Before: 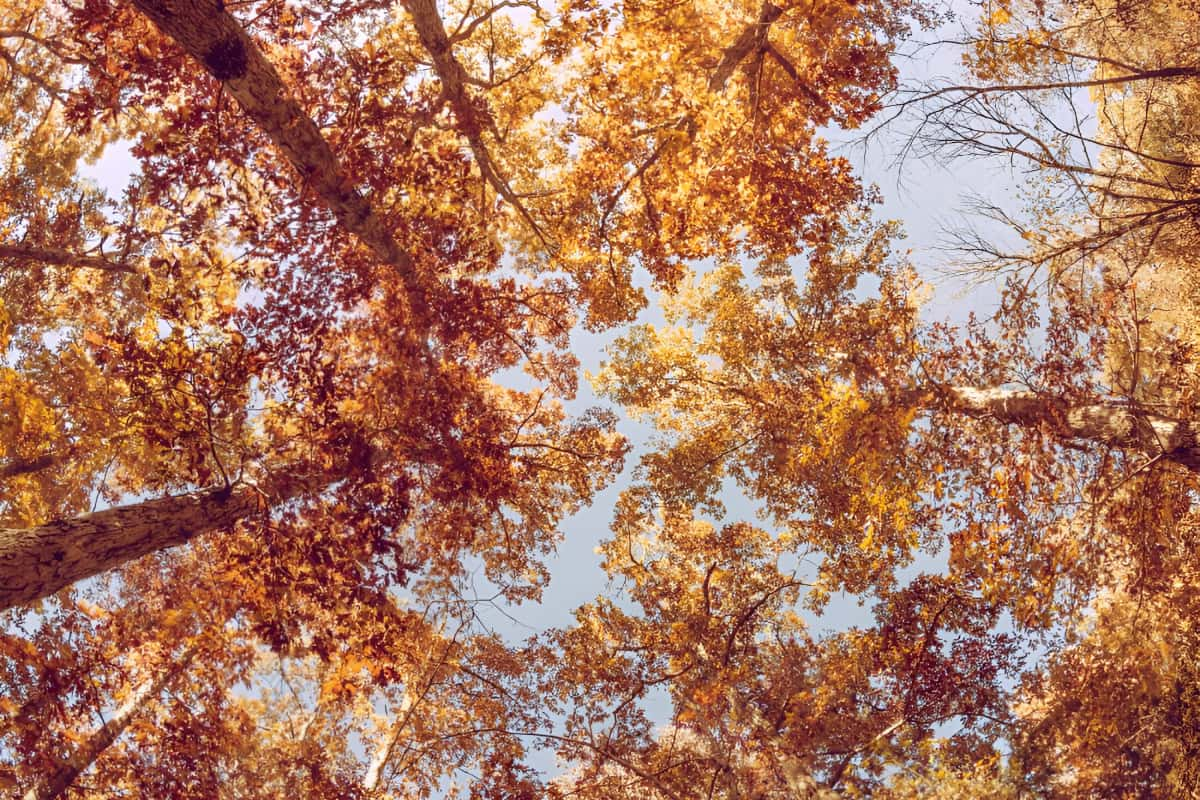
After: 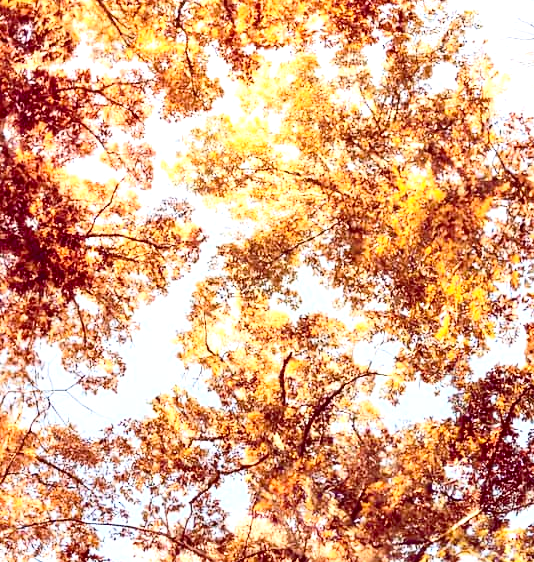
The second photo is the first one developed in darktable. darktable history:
contrast brightness saturation: contrast 0.293
crop: left 35.37%, top 26.301%, right 20.105%, bottom 3.422%
exposure: black level correction 0.01, exposure 1 EV
